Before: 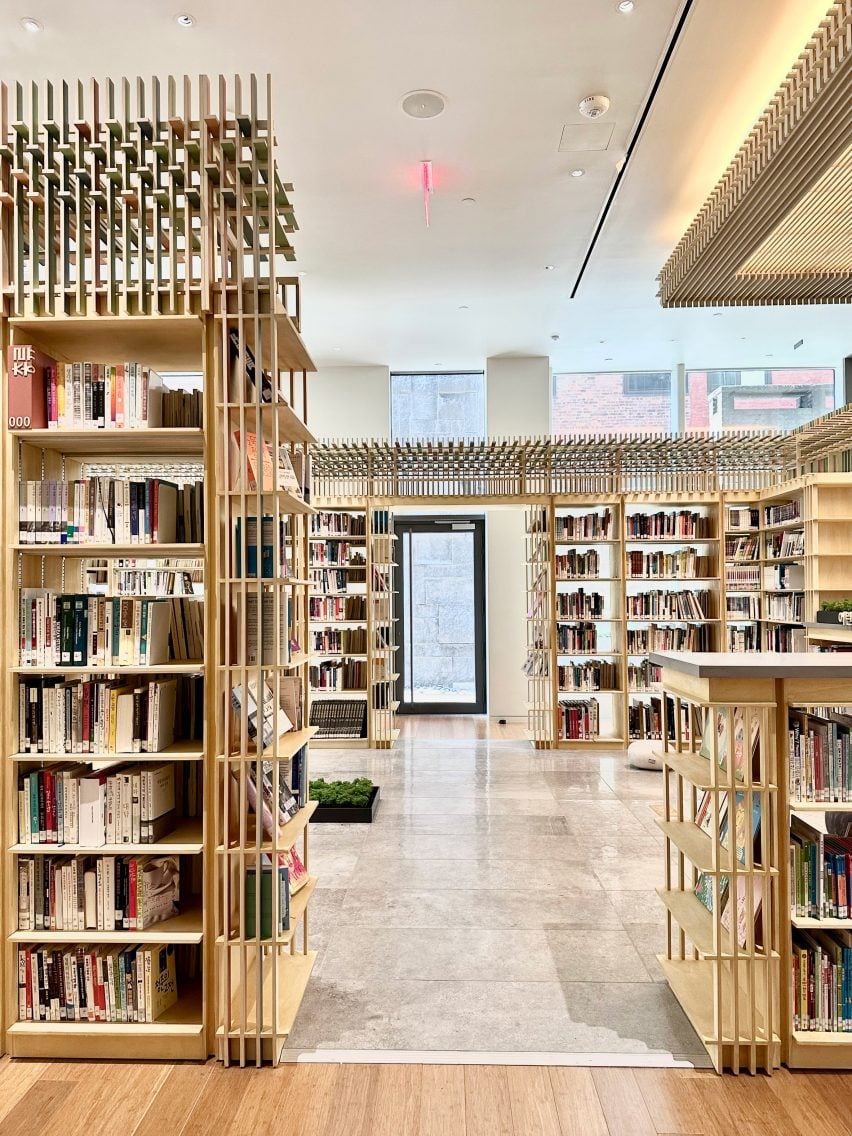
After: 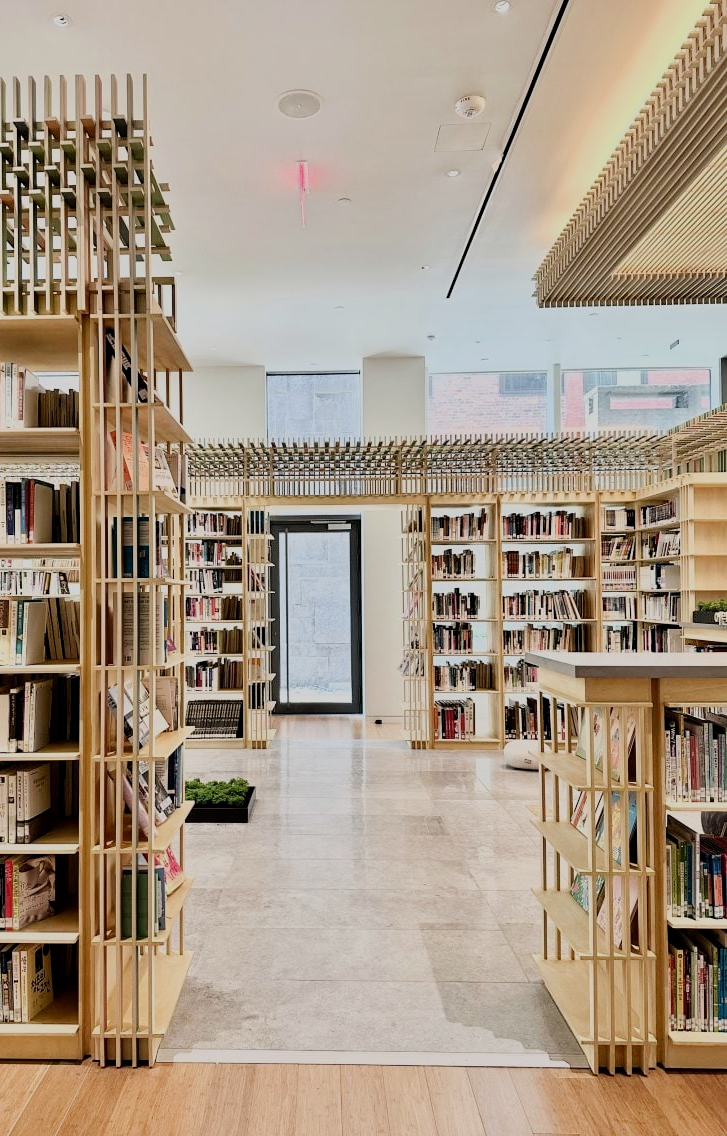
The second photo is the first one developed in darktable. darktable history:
crop and rotate: left 14.584%
filmic rgb: black relative exposure -7.65 EV, white relative exposure 4.56 EV, hardness 3.61, contrast 1.05
